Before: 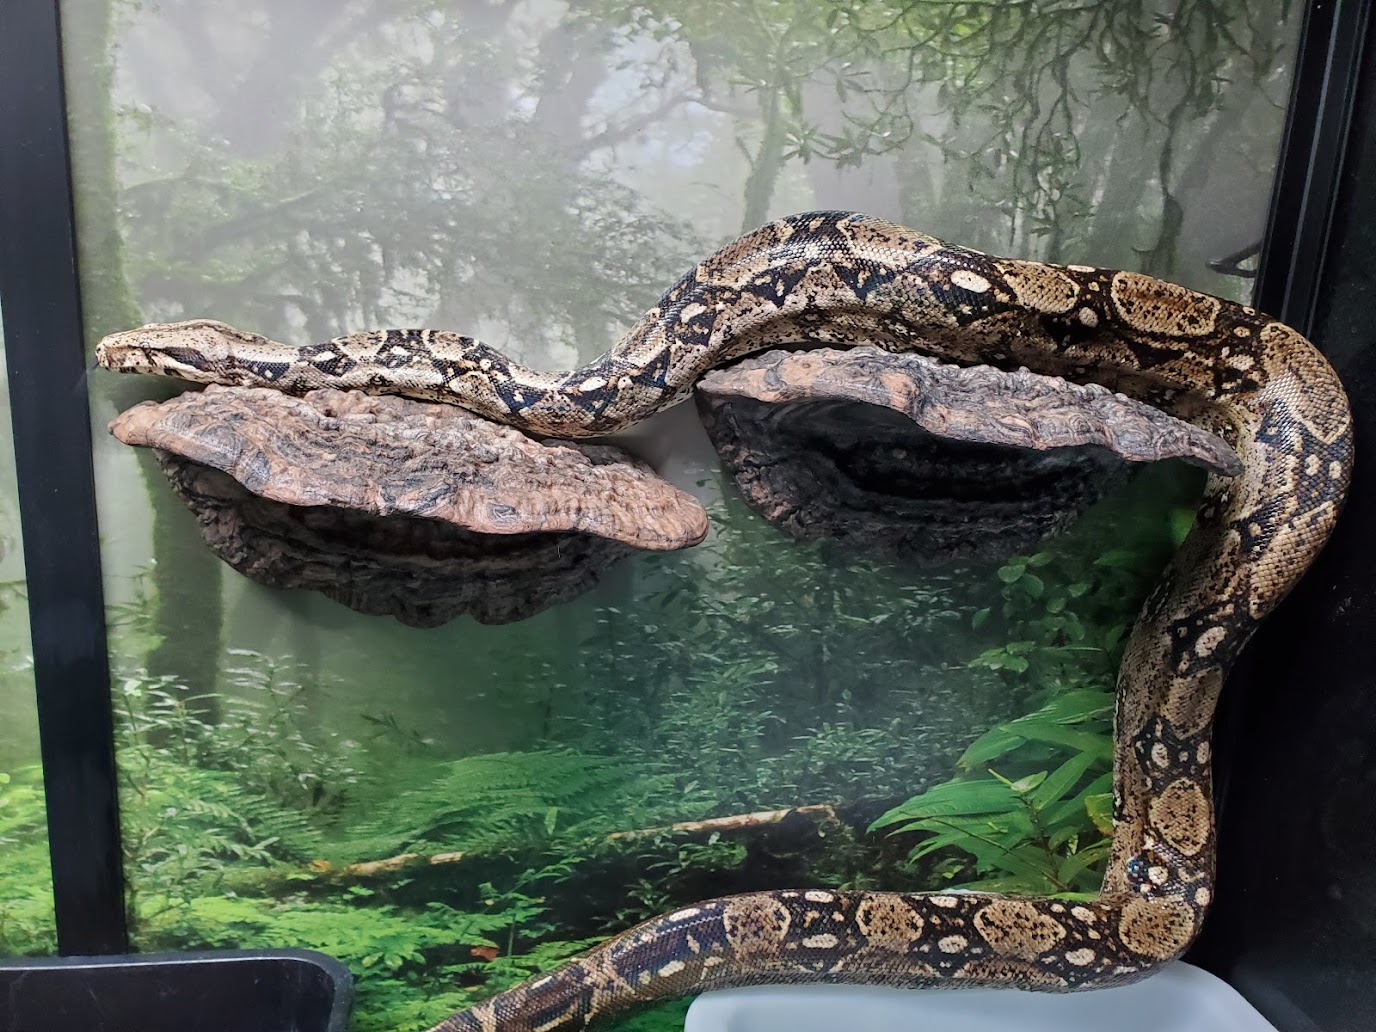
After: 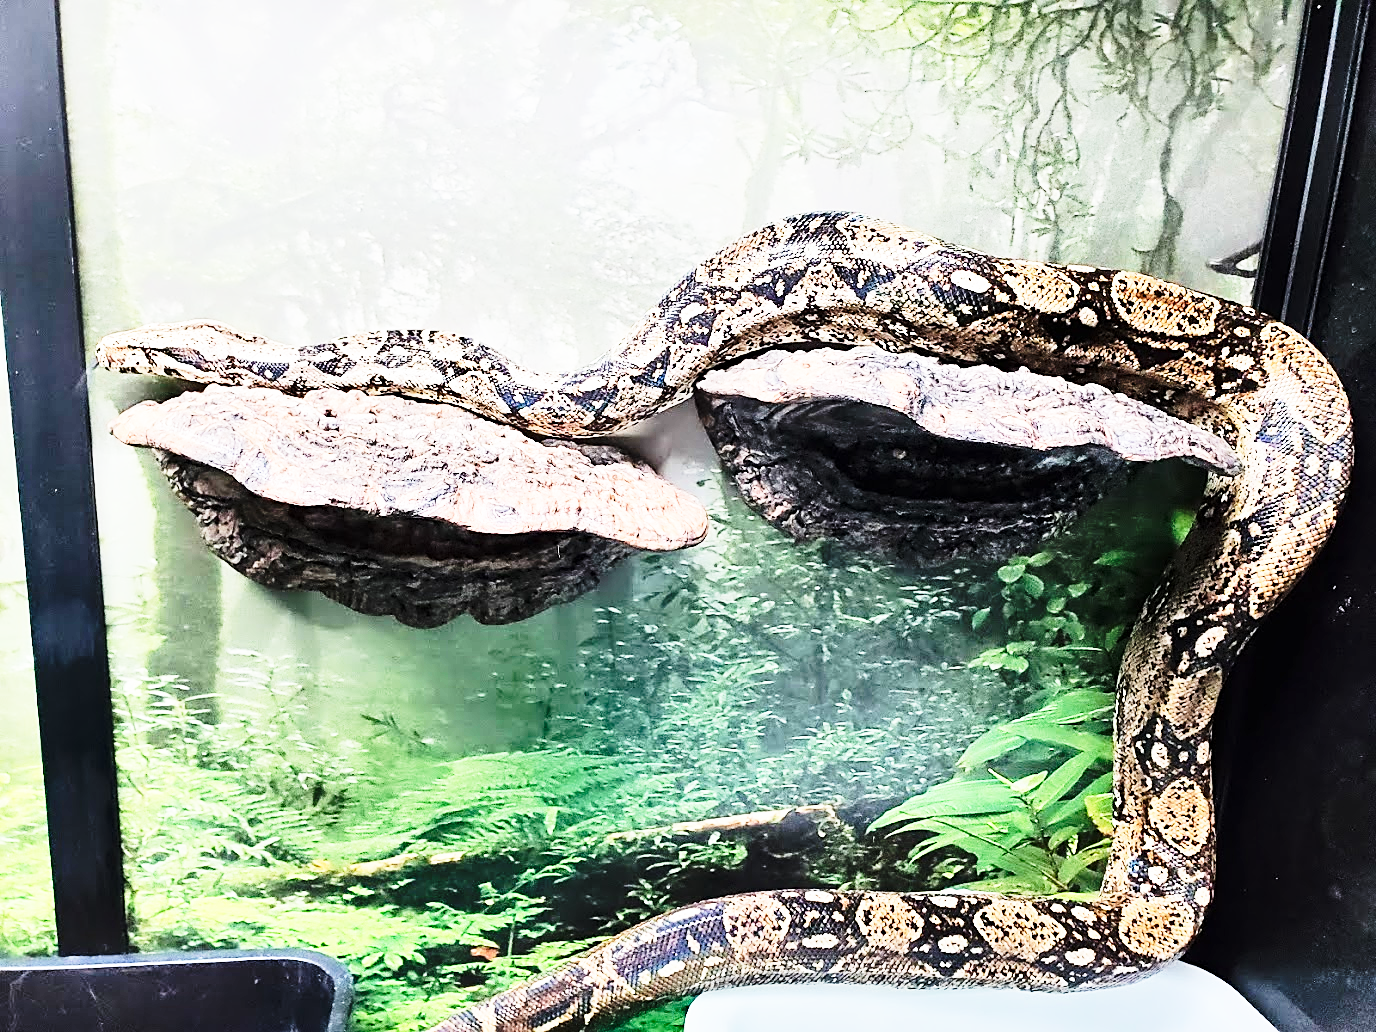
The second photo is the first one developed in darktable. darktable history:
tone equalizer: -7 EV 0.154 EV, -6 EV 0.608 EV, -5 EV 1.16 EV, -4 EV 1.34 EV, -3 EV 1.12 EV, -2 EV 0.6 EV, -1 EV 0.154 EV, edges refinement/feathering 500, mask exposure compensation -1.57 EV, preserve details no
sharpen: on, module defaults
shadows and highlights: soften with gaussian
base curve: curves: ch0 [(0, 0) (0.026, 0.03) (0.109, 0.232) (0.351, 0.748) (0.669, 0.968) (1, 1)], preserve colors none
